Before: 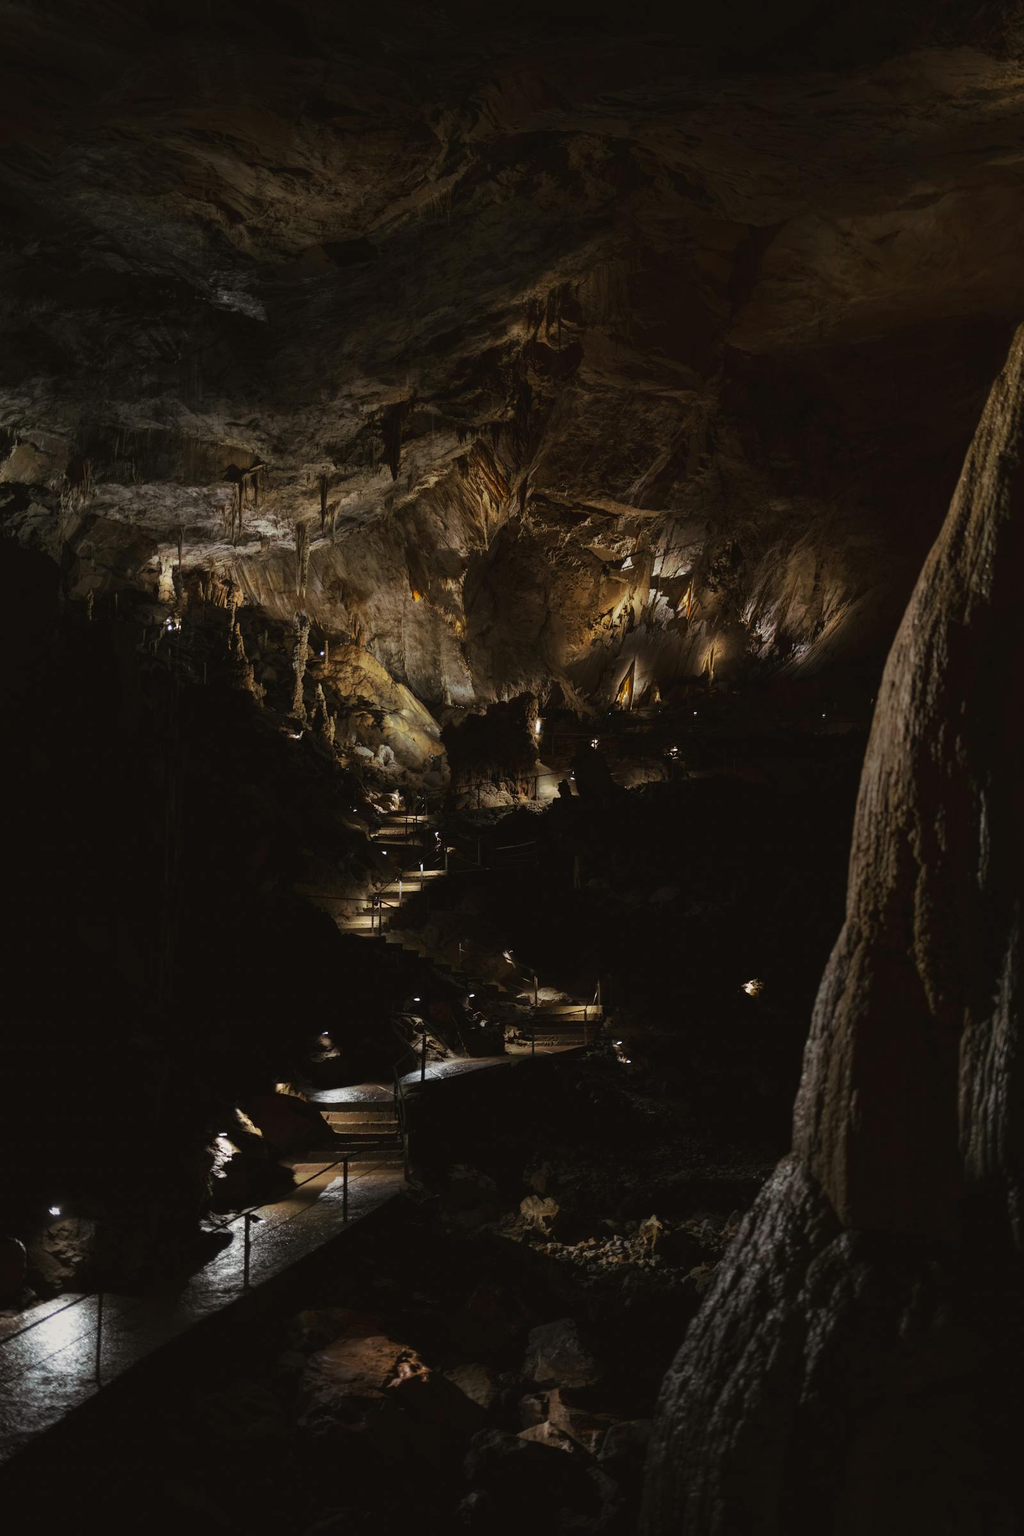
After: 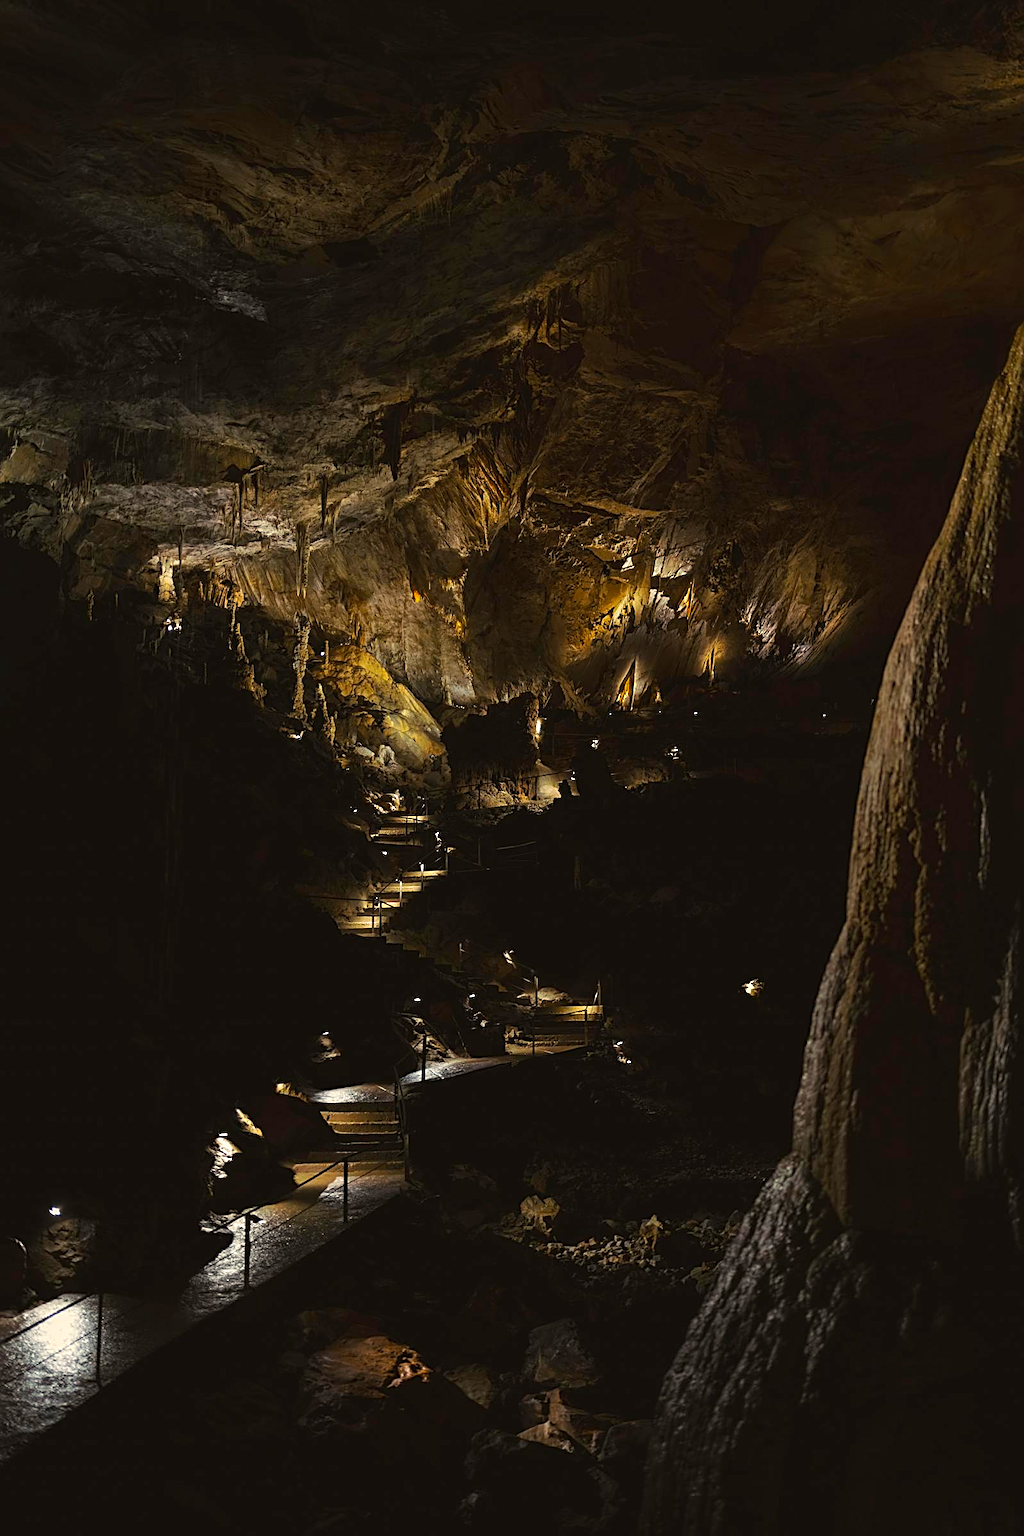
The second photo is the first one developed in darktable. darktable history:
color balance rgb: highlights gain › chroma 3.023%, highlights gain › hue 76.89°, perceptual saturation grading › global saturation 30.888%, perceptual brilliance grading › global brilliance 11.216%
sharpen: radius 2.647, amount 0.678
